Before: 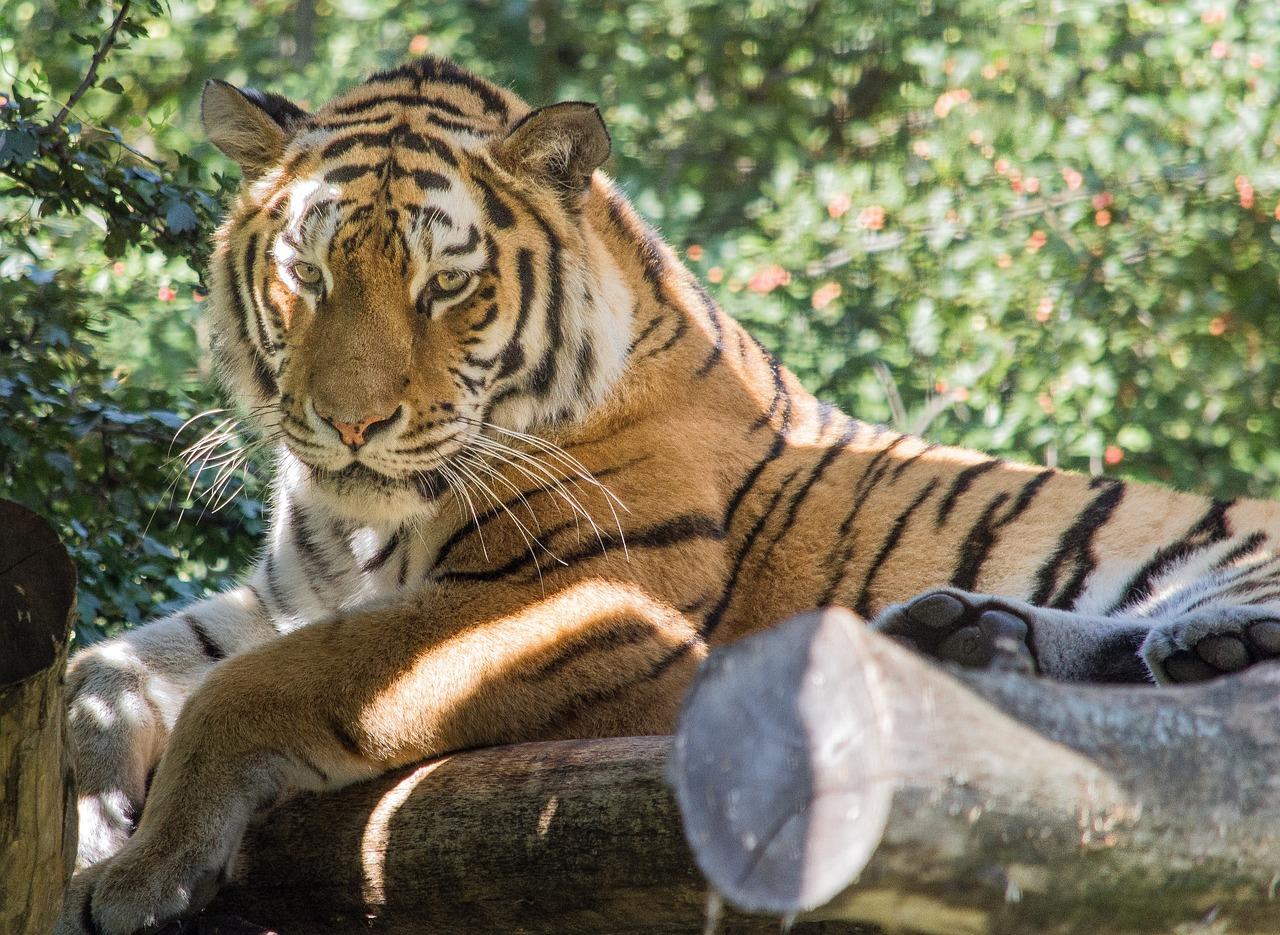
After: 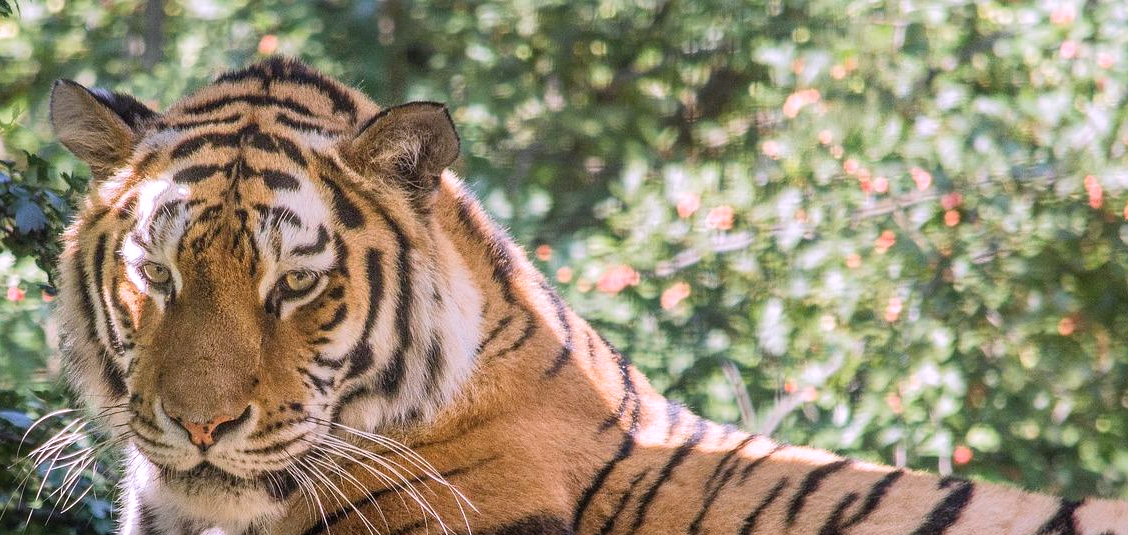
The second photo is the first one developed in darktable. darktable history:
white balance: red 1.066, blue 1.119
crop and rotate: left 11.812%, bottom 42.776%
